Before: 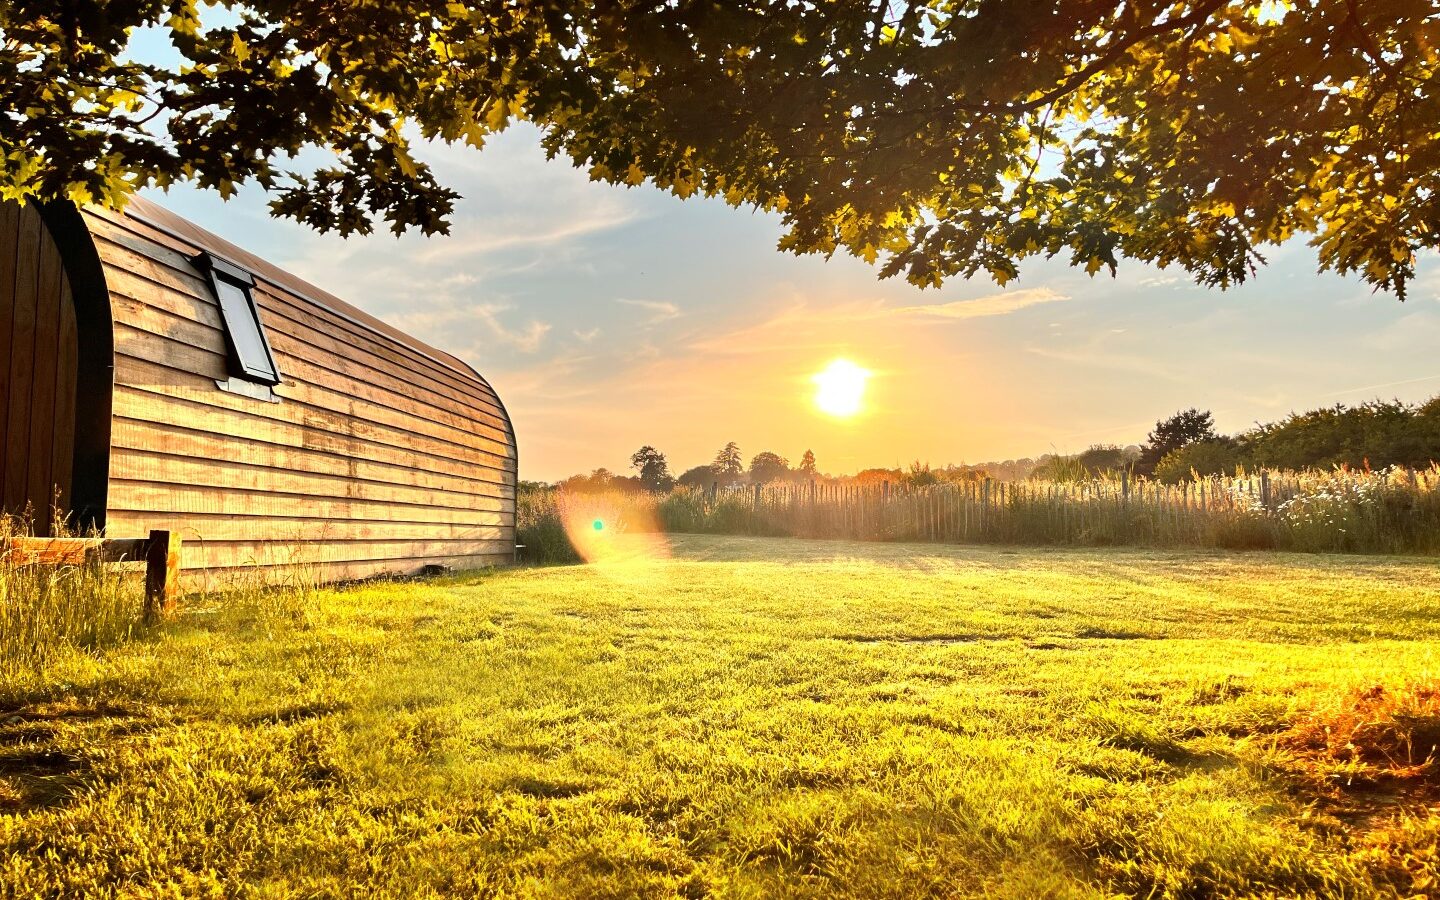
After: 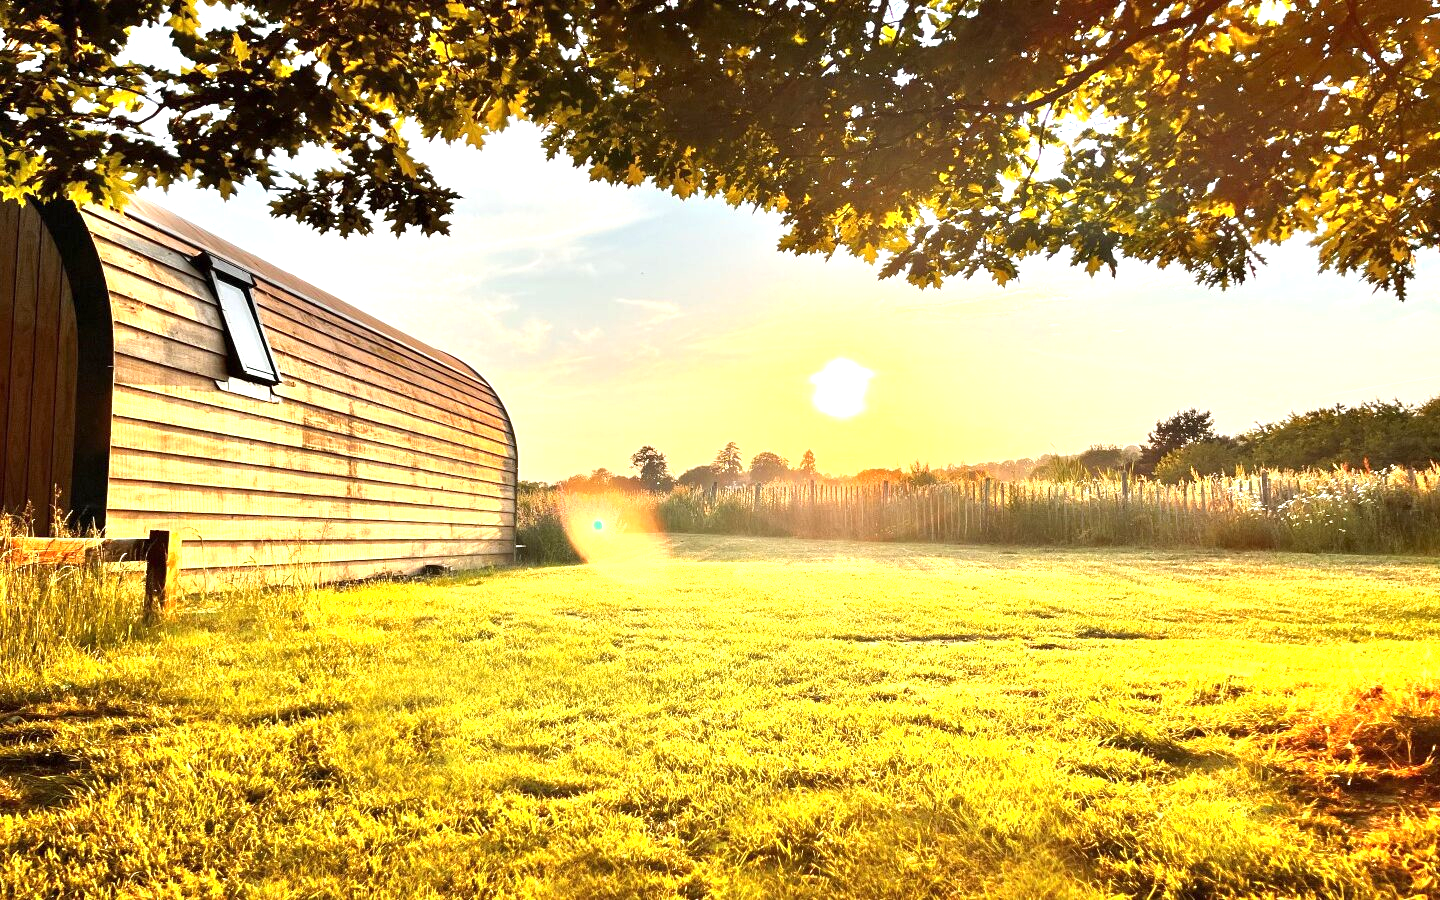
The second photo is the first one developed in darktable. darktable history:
exposure: exposure 0.774 EV, compensate exposure bias true, compensate highlight preservation false
